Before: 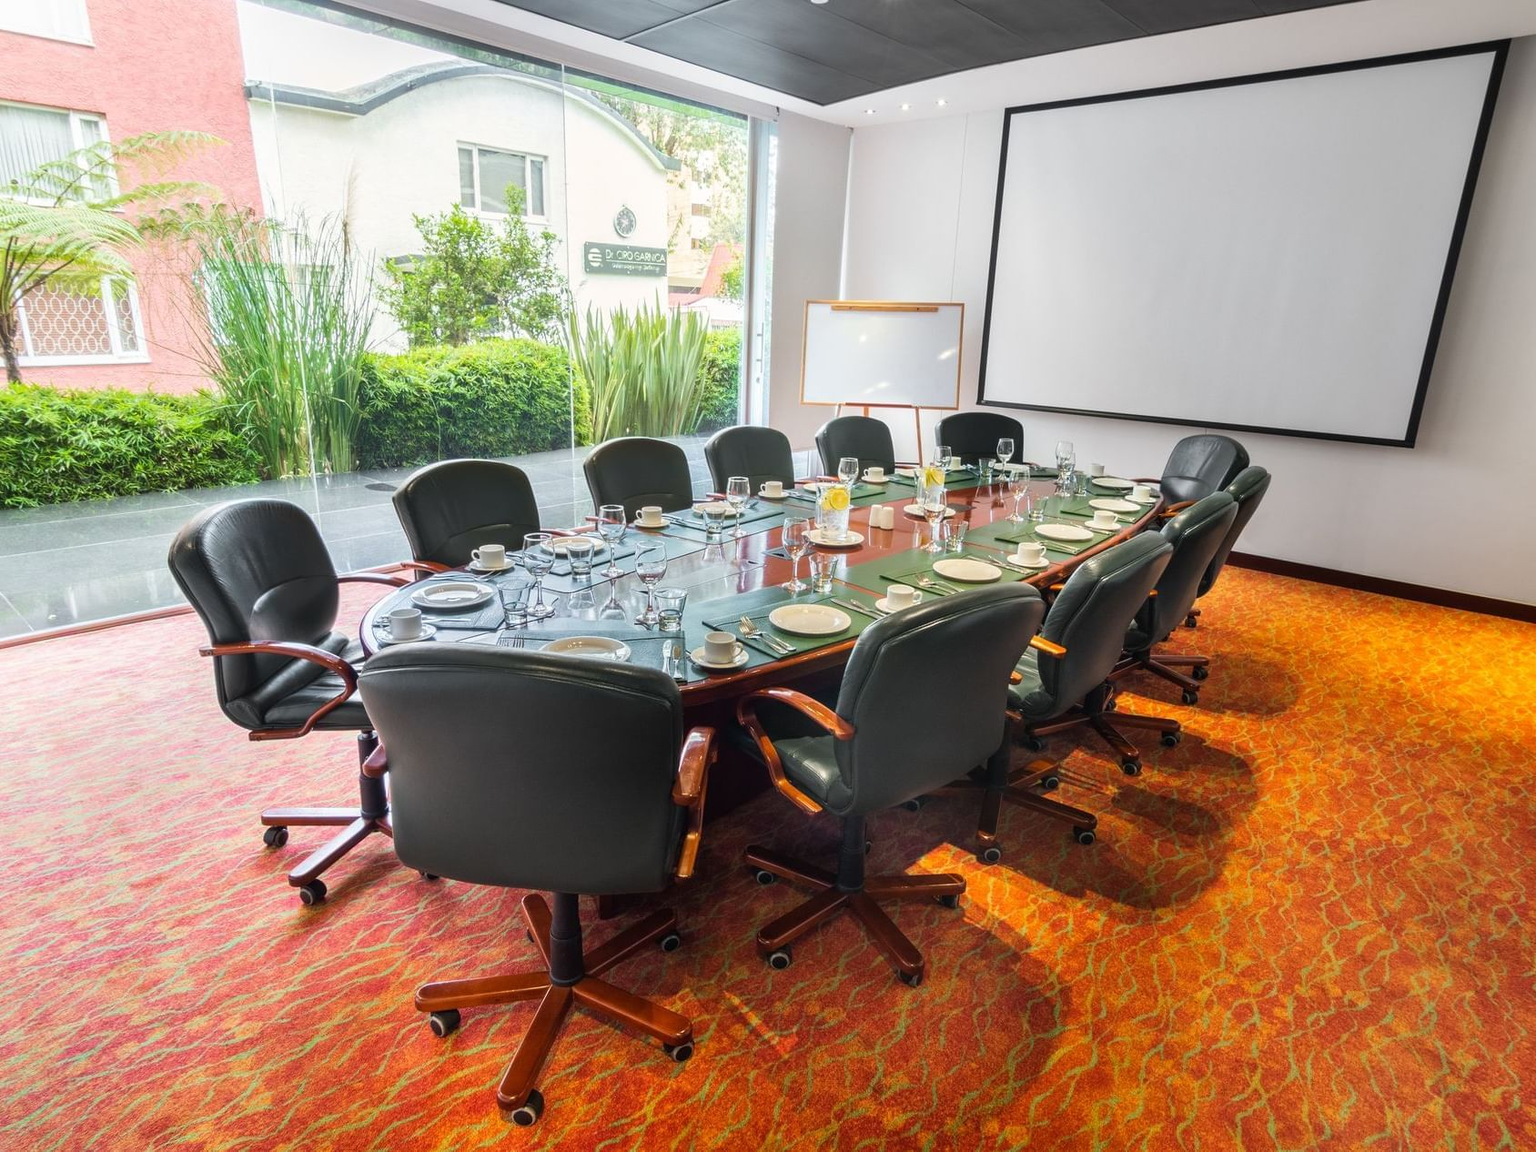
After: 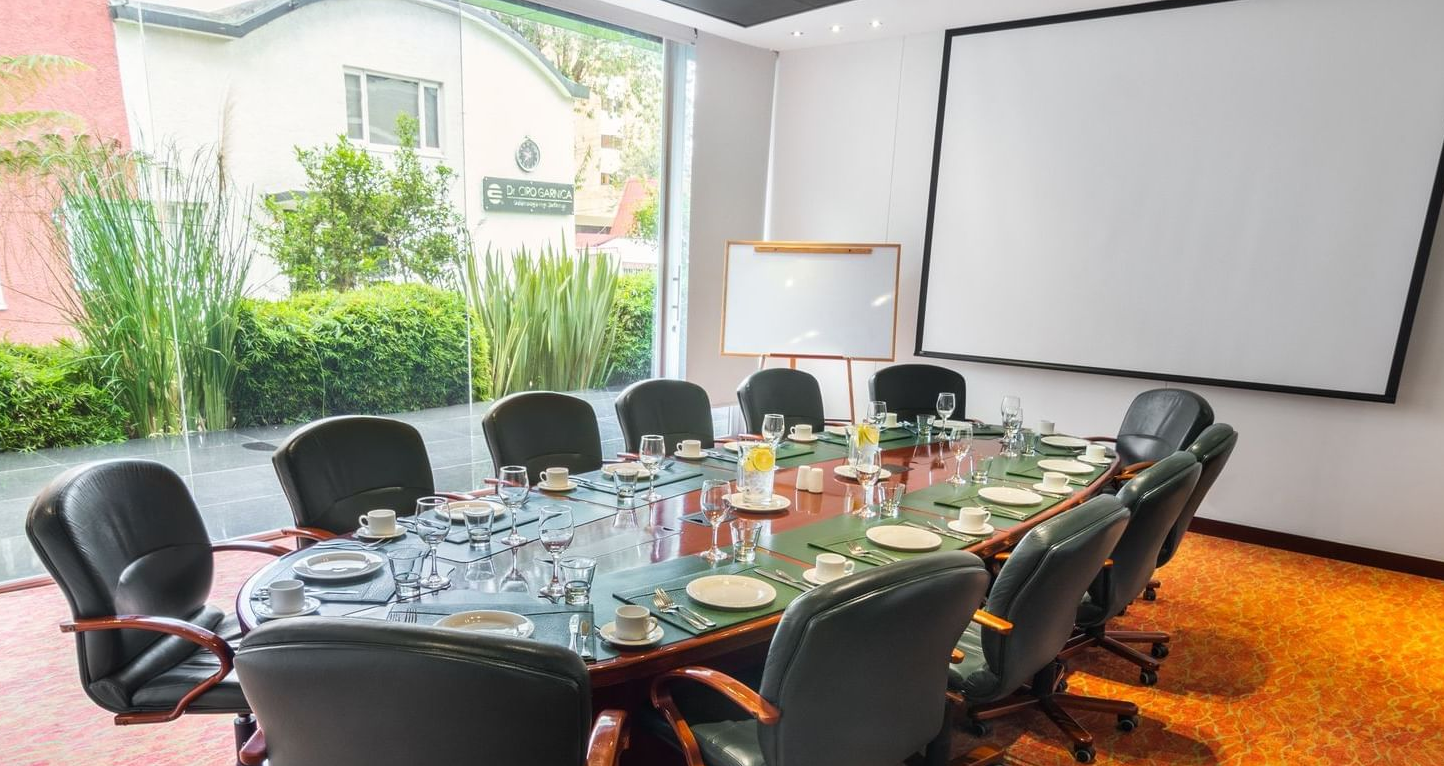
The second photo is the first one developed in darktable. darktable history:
crop and rotate: left 9.42%, top 7.097%, right 5.006%, bottom 32.376%
